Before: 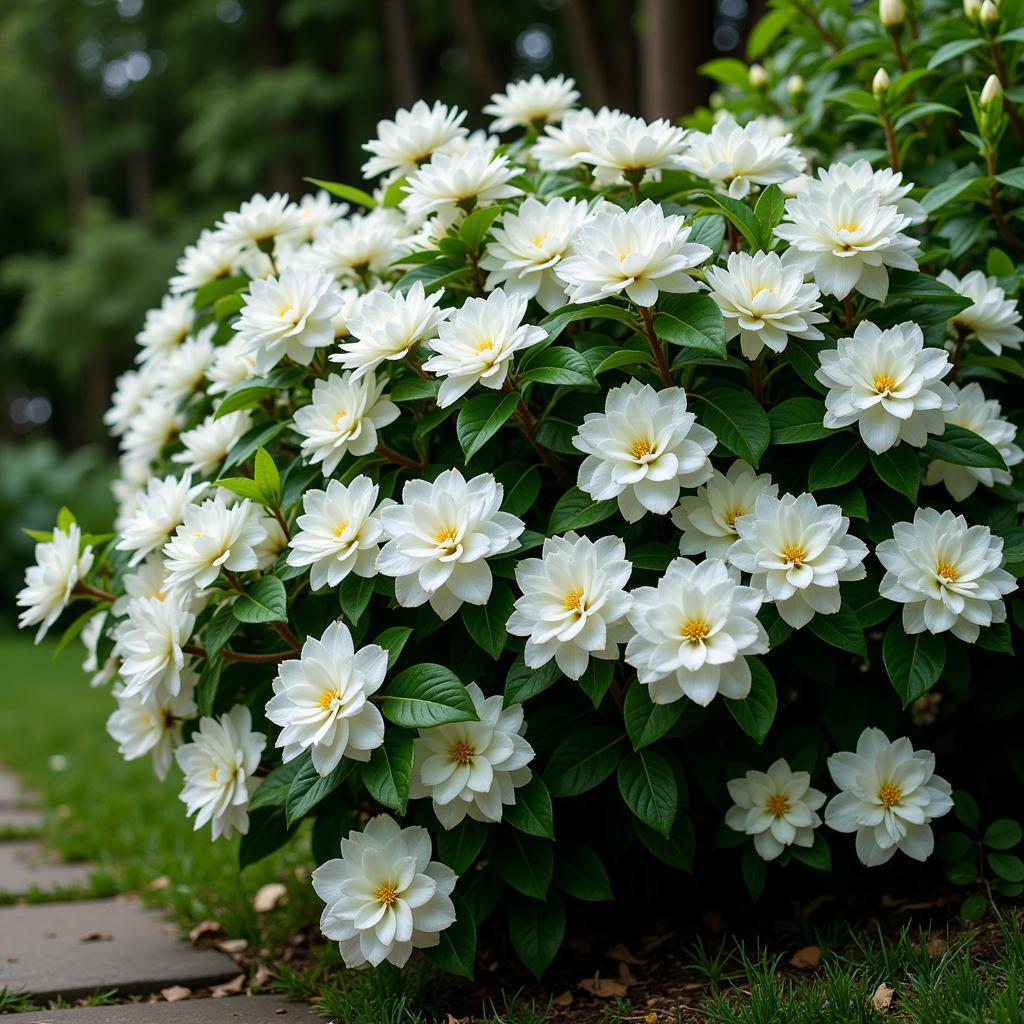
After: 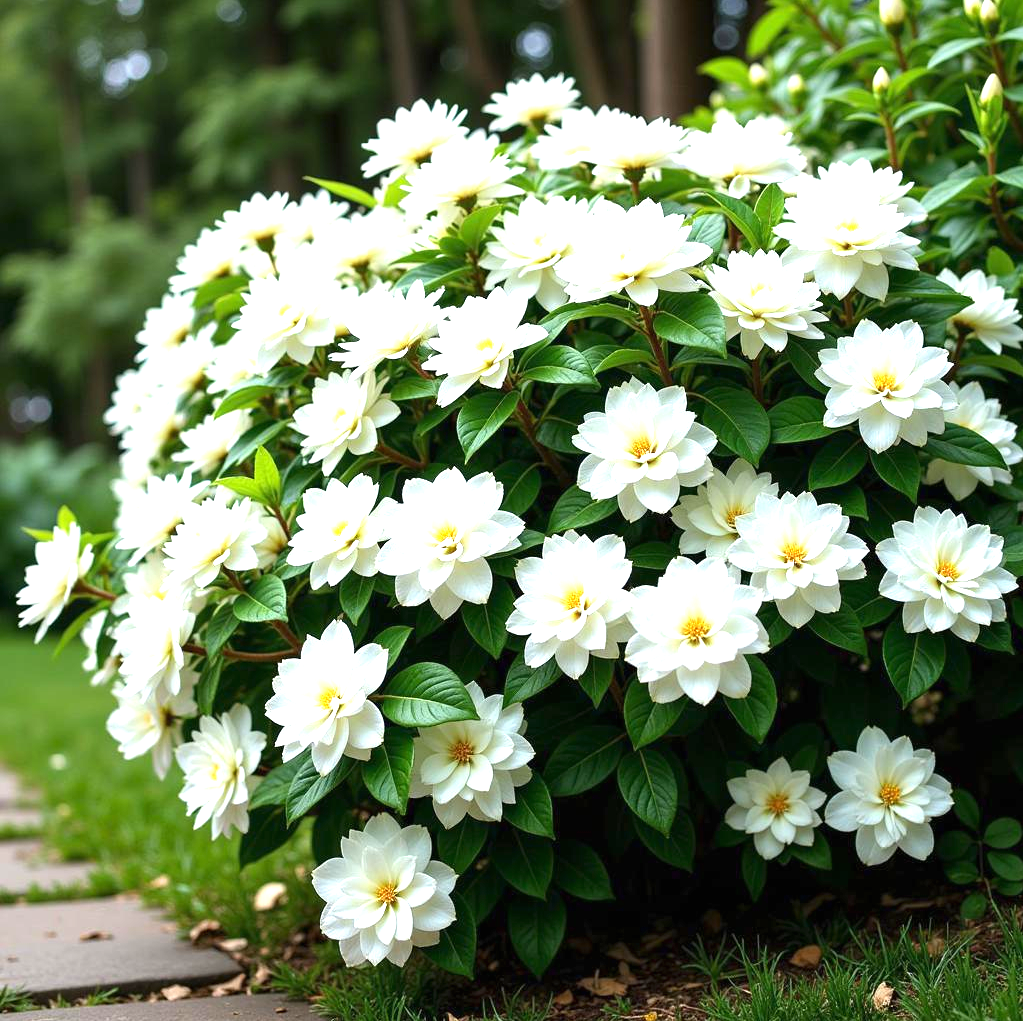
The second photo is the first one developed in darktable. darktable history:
exposure: black level correction 0, exposure 1.2 EV, compensate highlight preservation false
crop: top 0.114%, bottom 0.179%
